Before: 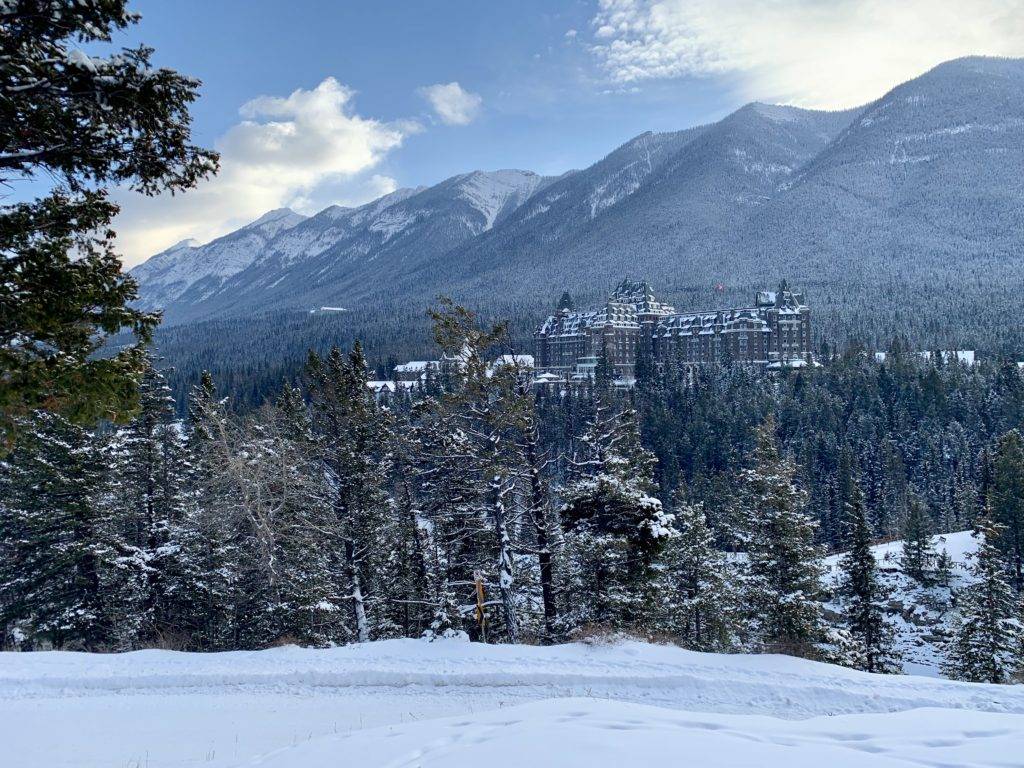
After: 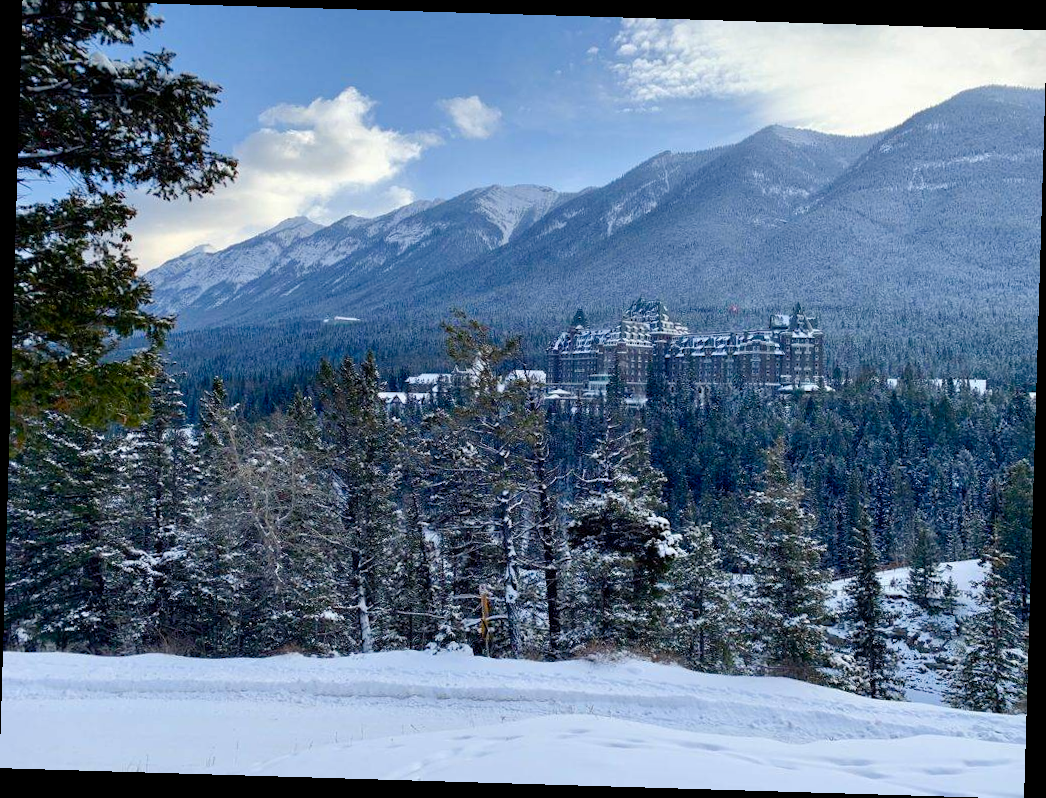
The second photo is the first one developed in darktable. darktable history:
rotate and perspective: rotation 1.72°, automatic cropping off
color balance rgb: perceptual saturation grading › global saturation 20%, perceptual saturation grading › highlights -25%, perceptual saturation grading › shadows 50%
